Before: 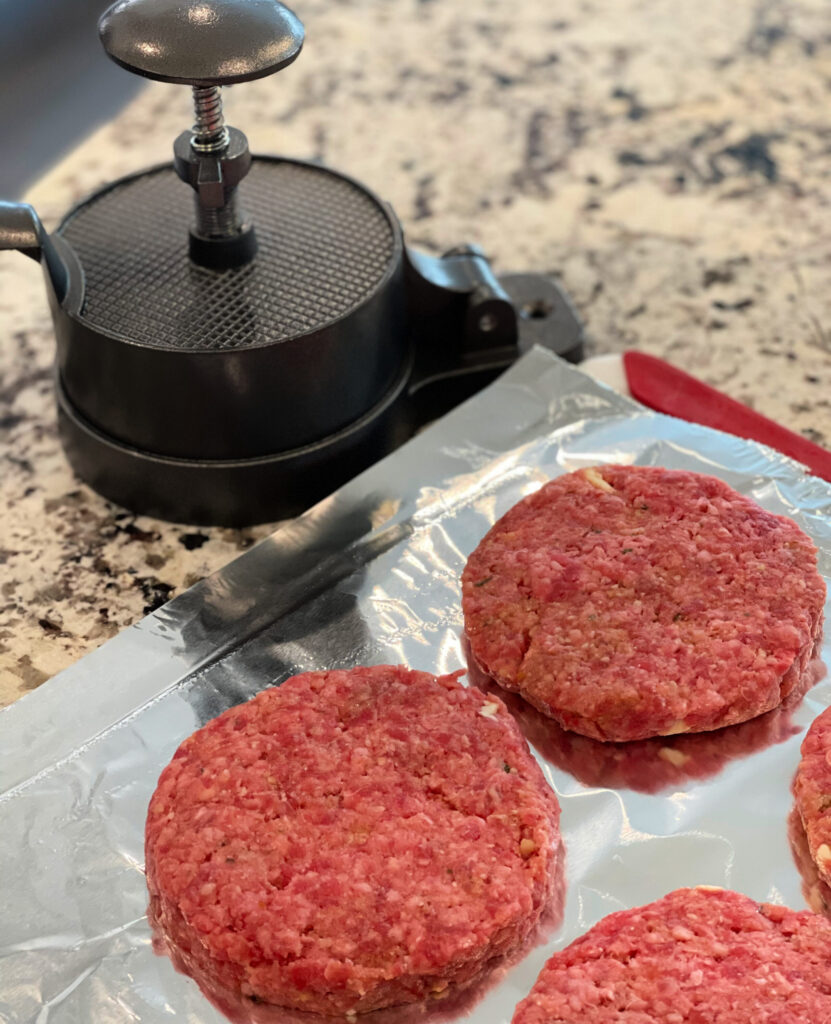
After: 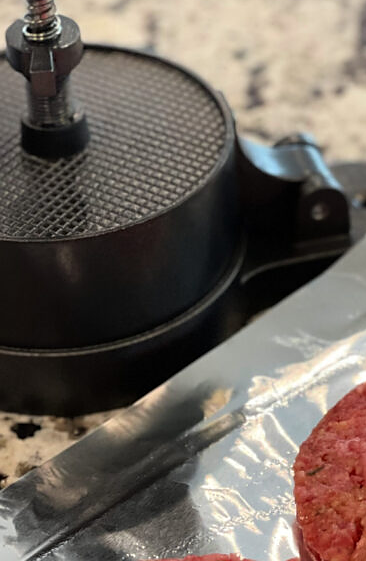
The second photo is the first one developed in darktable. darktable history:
sharpen: radius 0.969, amount 0.604
crop: left 20.248%, top 10.86%, right 35.675%, bottom 34.321%
